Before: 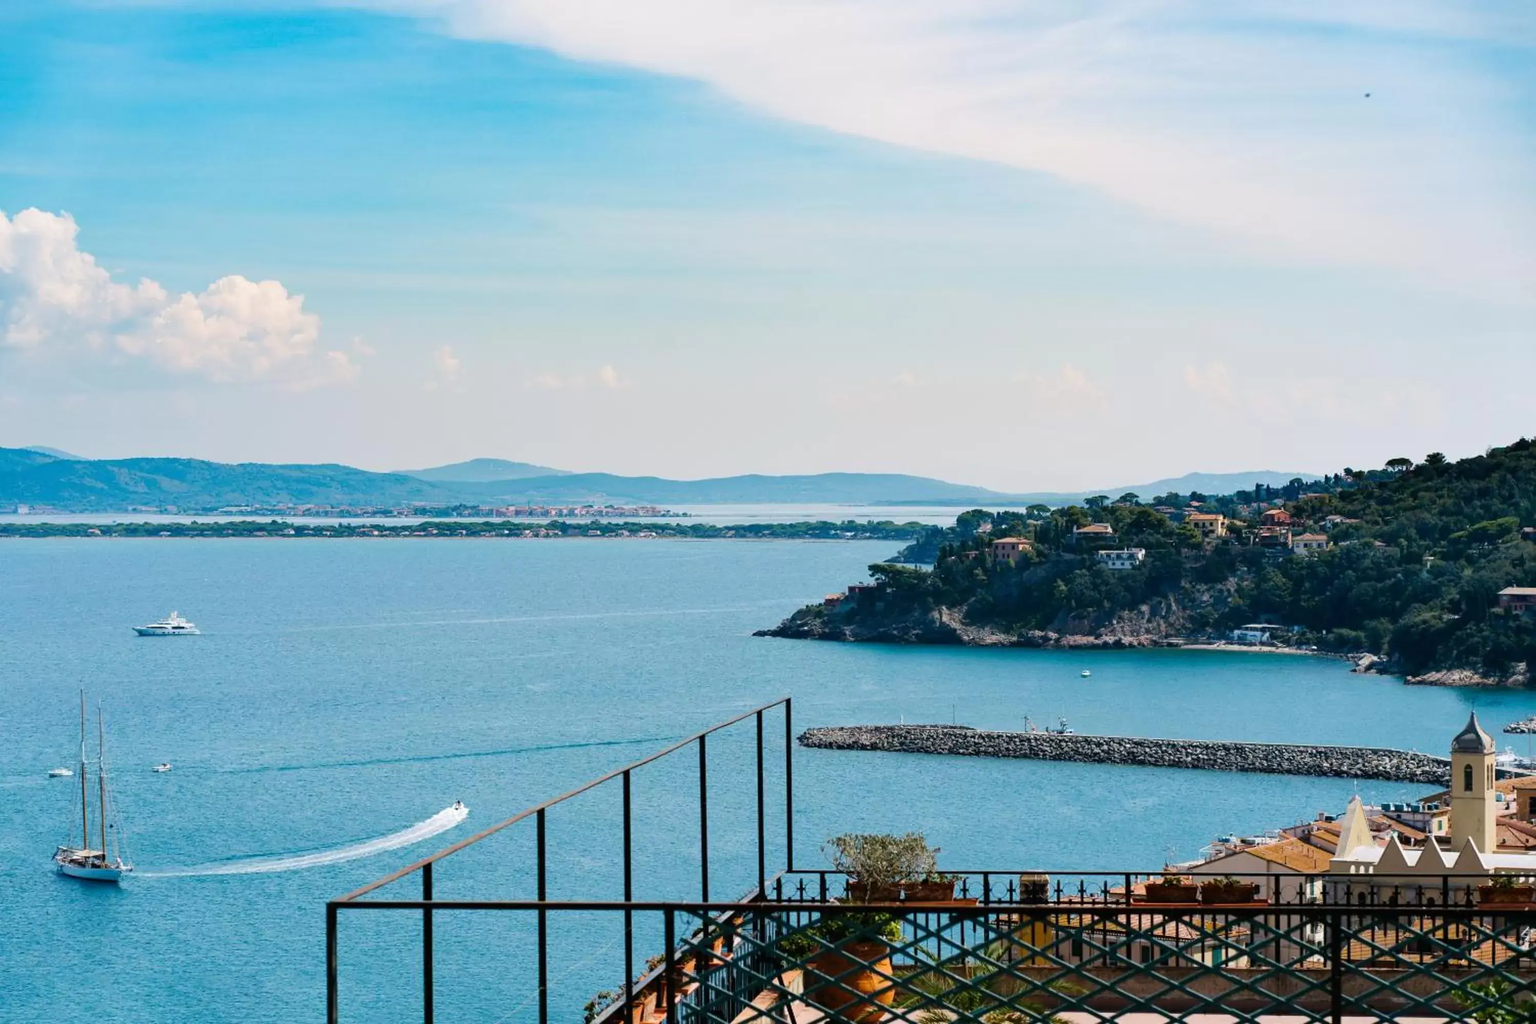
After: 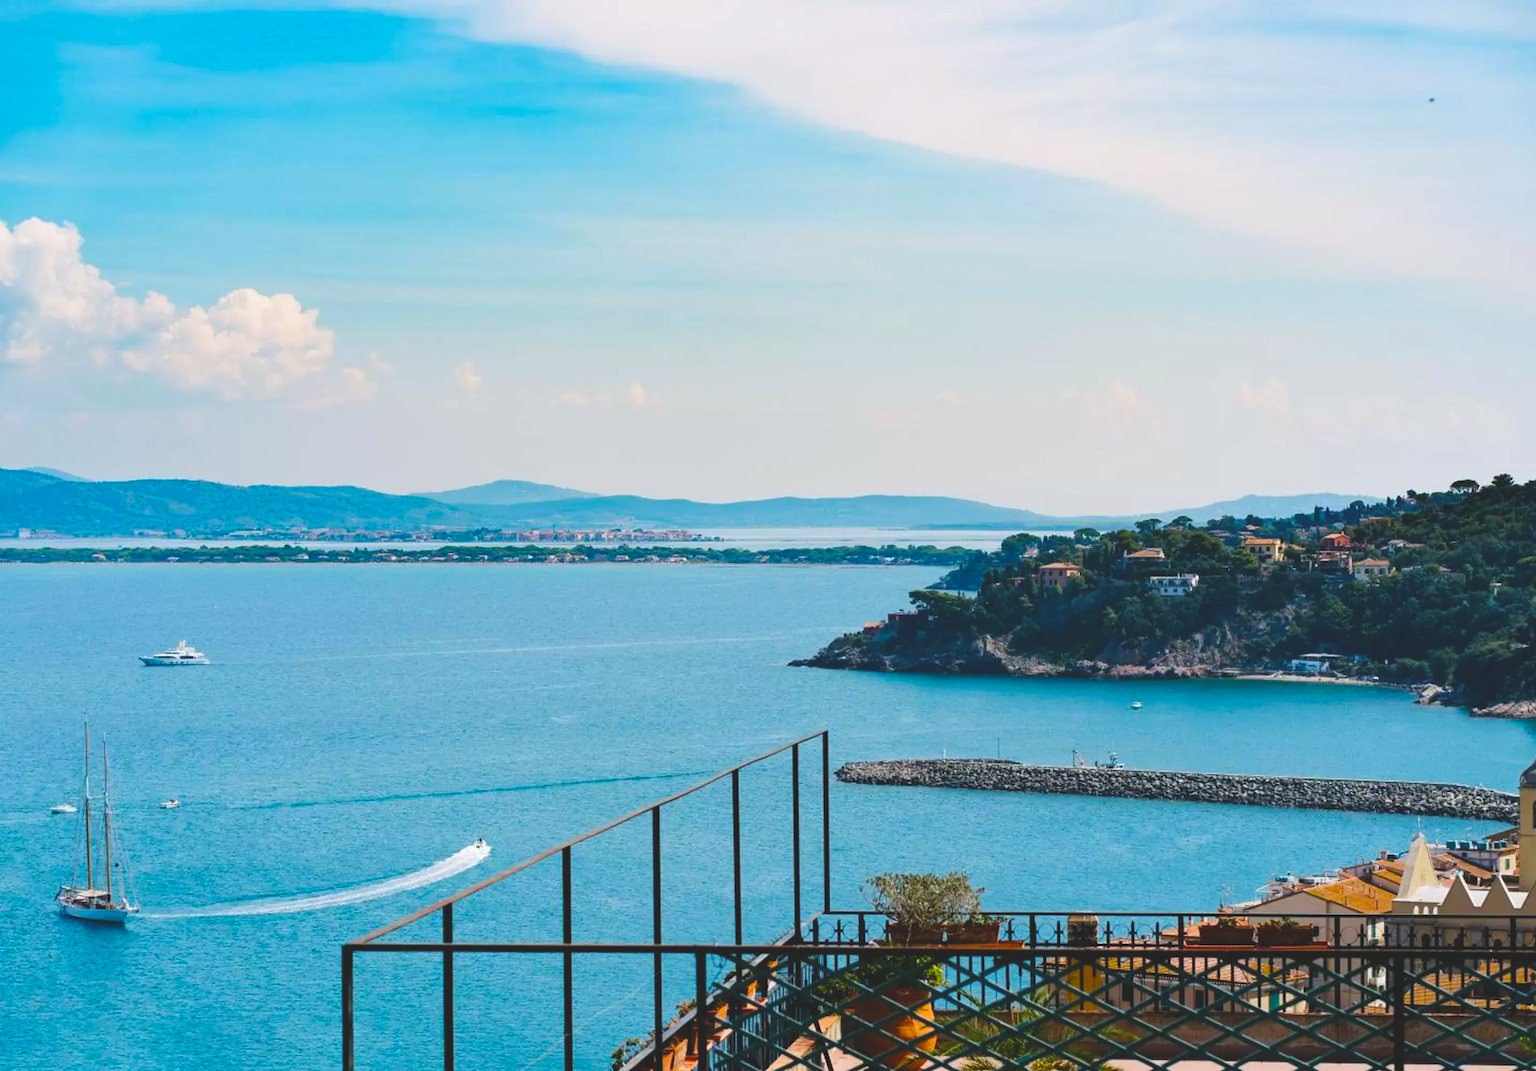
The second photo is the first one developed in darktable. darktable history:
contrast brightness saturation: saturation -0.058
exposure: black level correction -0.015, compensate highlight preservation false
crop: right 4.464%, bottom 0.019%
color balance rgb: power › hue 323.51°, shadows fall-off 299%, white fulcrum 1.99 EV, highlights fall-off 299.275%, perceptual saturation grading › global saturation 20%, perceptual saturation grading › highlights -49.721%, perceptual saturation grading › shadows 25.711%, mask middle-gray fulcrum 99.899%, global vibrance 9.314%, contrast gray fulcrum 38.285%
